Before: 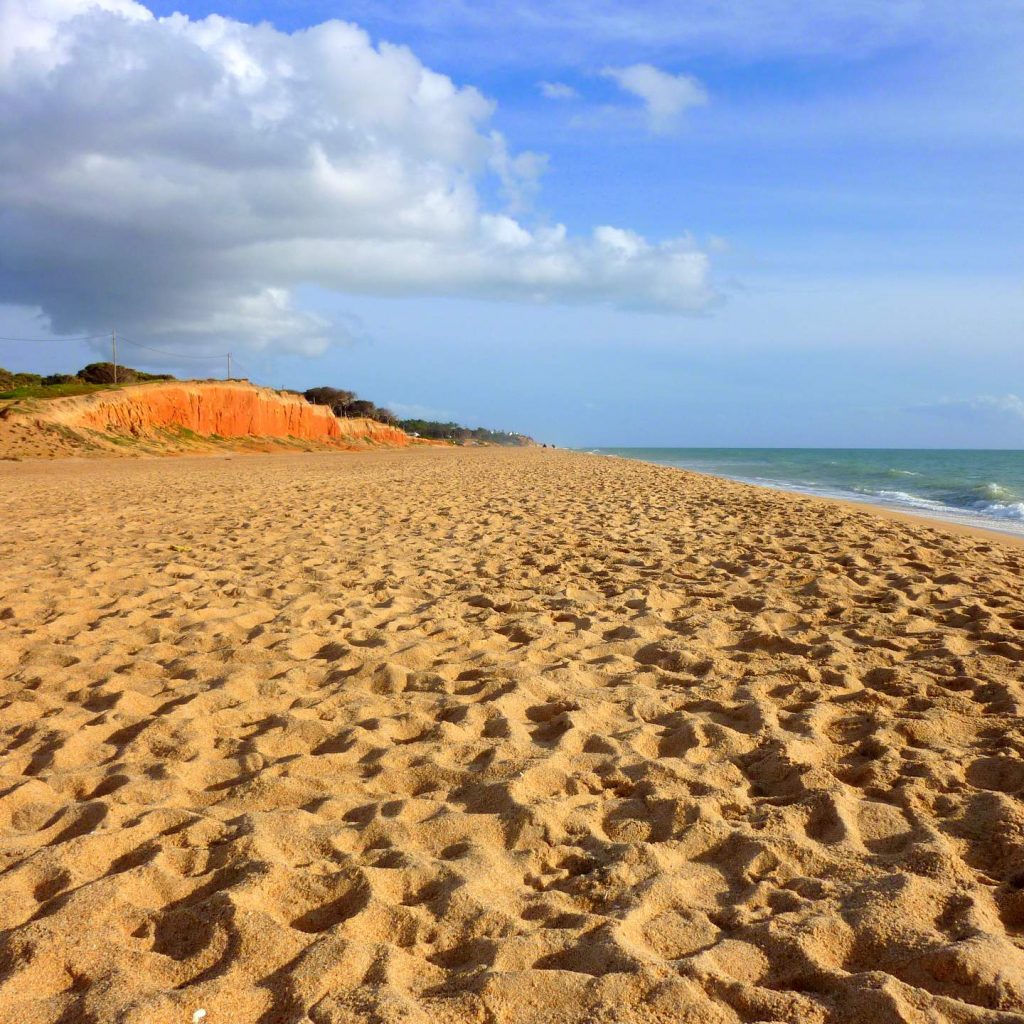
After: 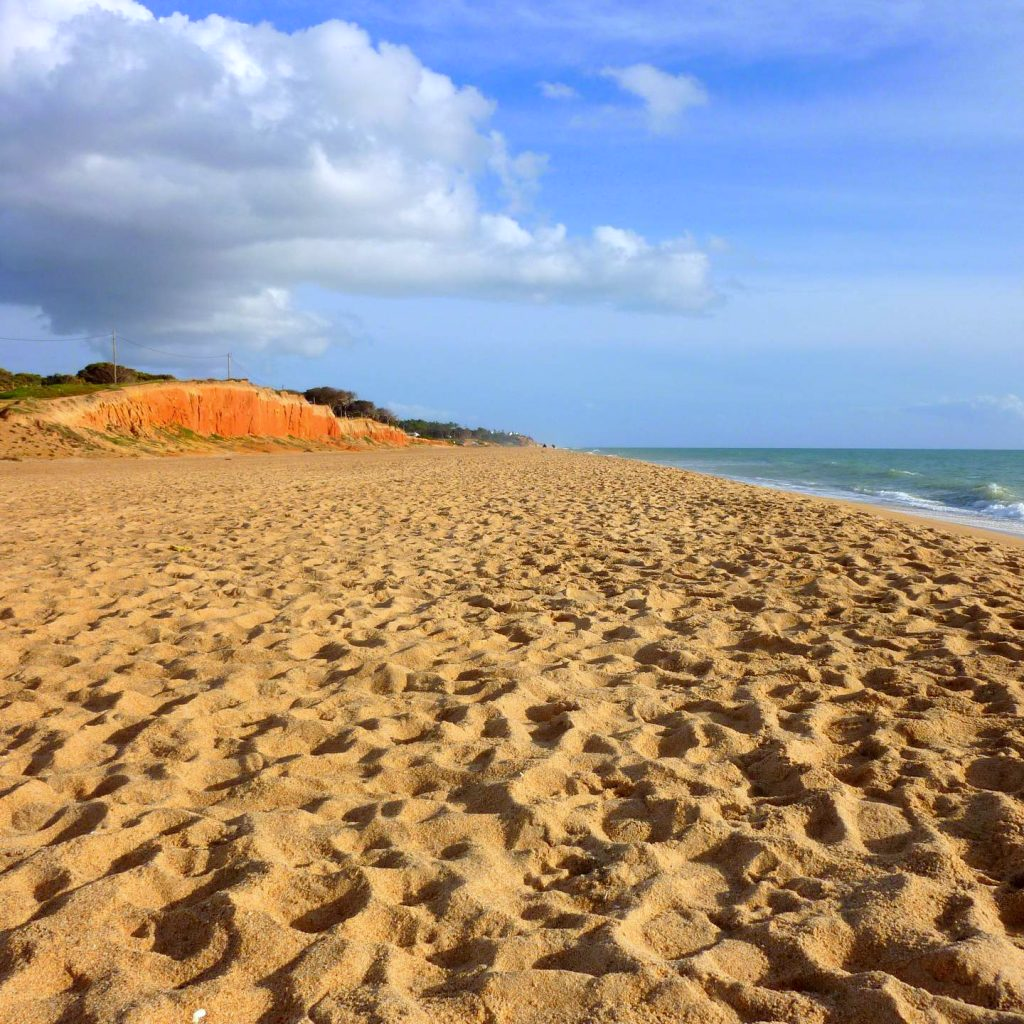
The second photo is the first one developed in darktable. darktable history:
white balance: red 0.983, blue 1.036
tone equalizer: on, module defaults
